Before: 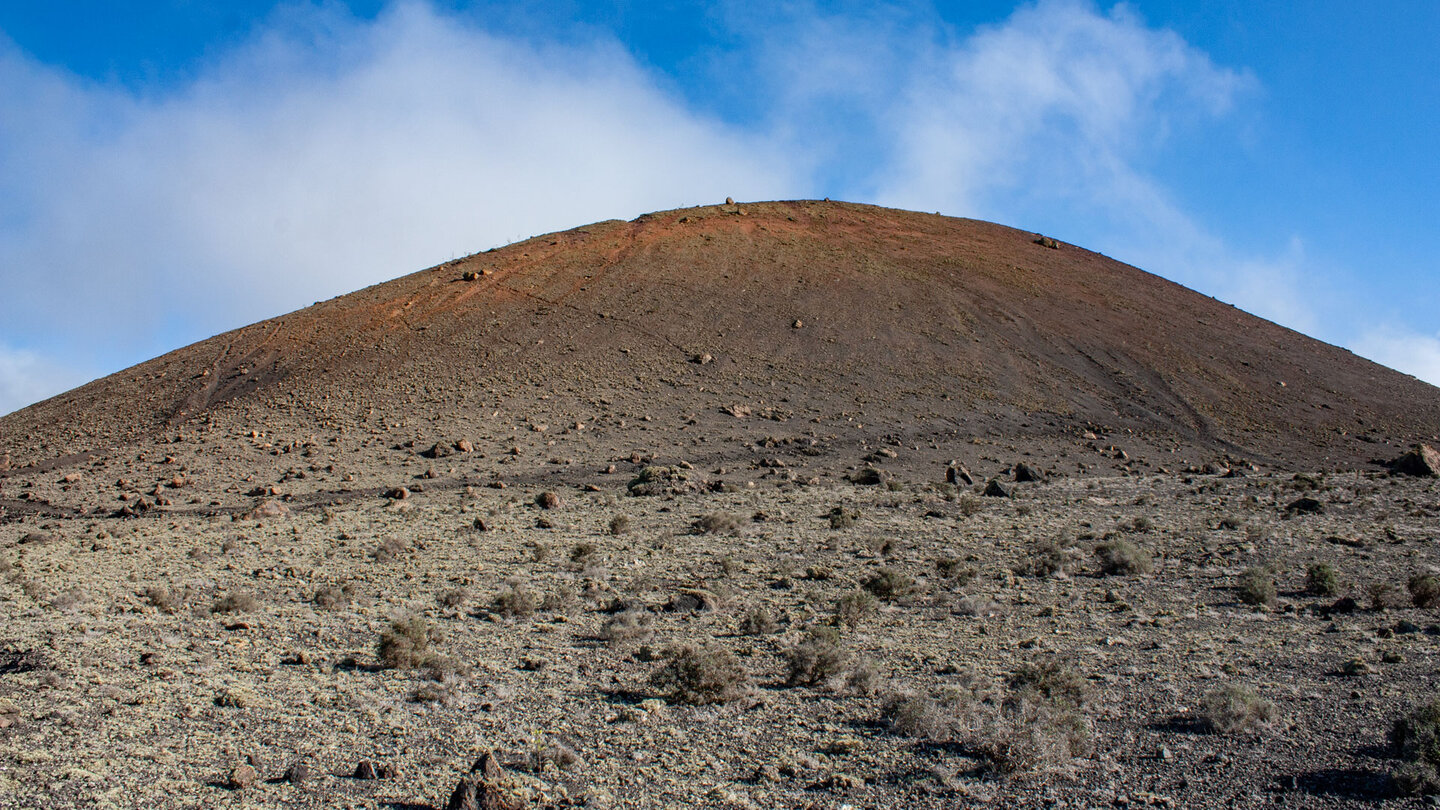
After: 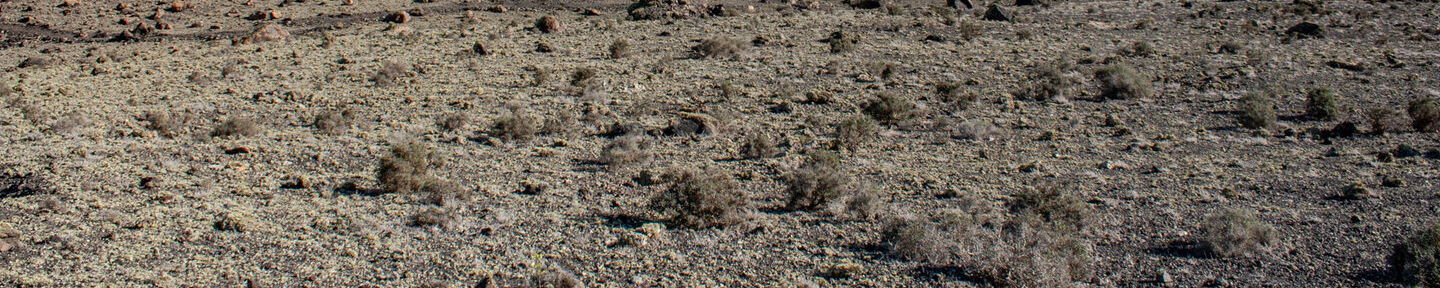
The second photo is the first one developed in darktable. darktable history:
crop and rotate: top 58.803%, bottom 5.587%
